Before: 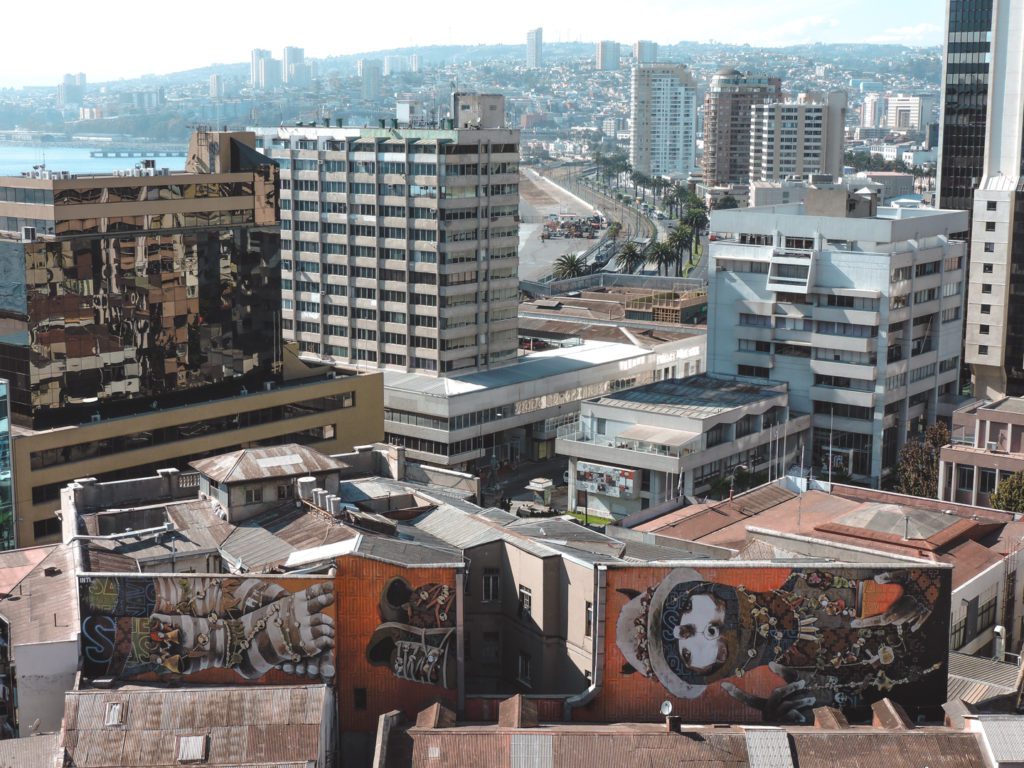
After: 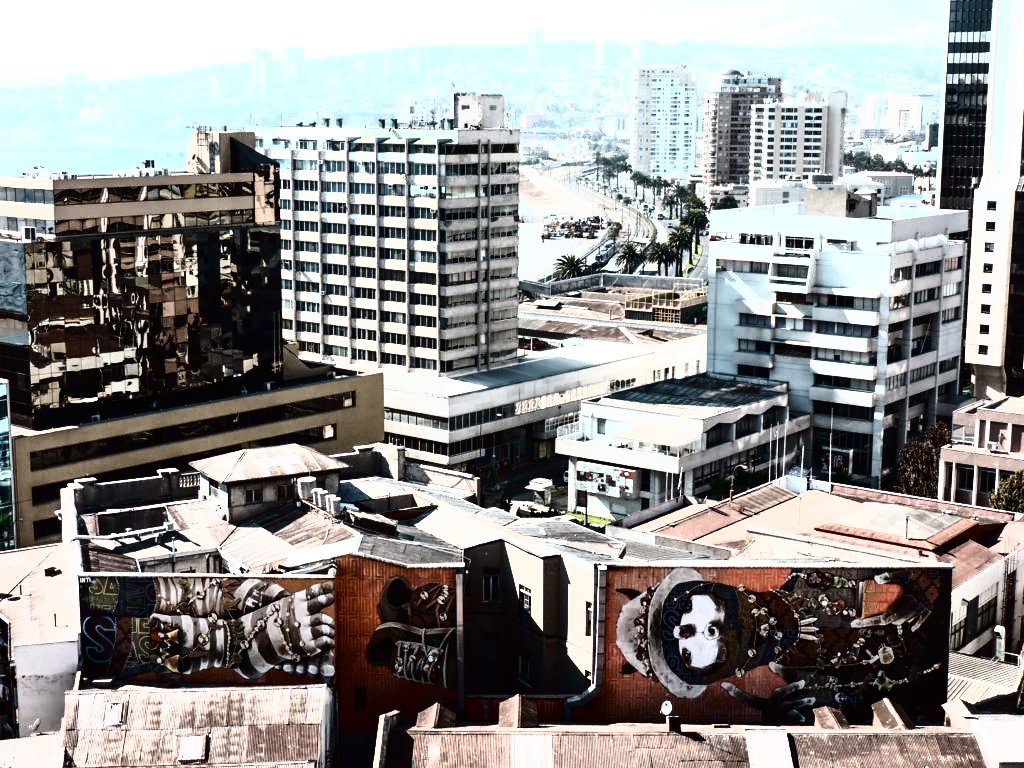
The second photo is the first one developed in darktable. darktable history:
contrast brightness saturation: contrast 0.076, saturation 0.023
tone curve: curves: ch0 [(0, 0) (0.003, 0) (0.011, 0.001) (0.025, 0.003) (0.044, 0.003) (0.069, 0.006) (0.1, 0.009) (0.136, 0.014) (0.177, 0.029) (0.224, 0.061) (0.277, 0.127) (0.335, 0.218) (0.399, 0.38) (0.468, 0.588) (0.543, 0.809) (0.623, 0.947) (0.709, 0.987) (0.801, 0.99) (0.898, 0.99) (1, 1)], color space Lab, independent channels, preserve colors none
